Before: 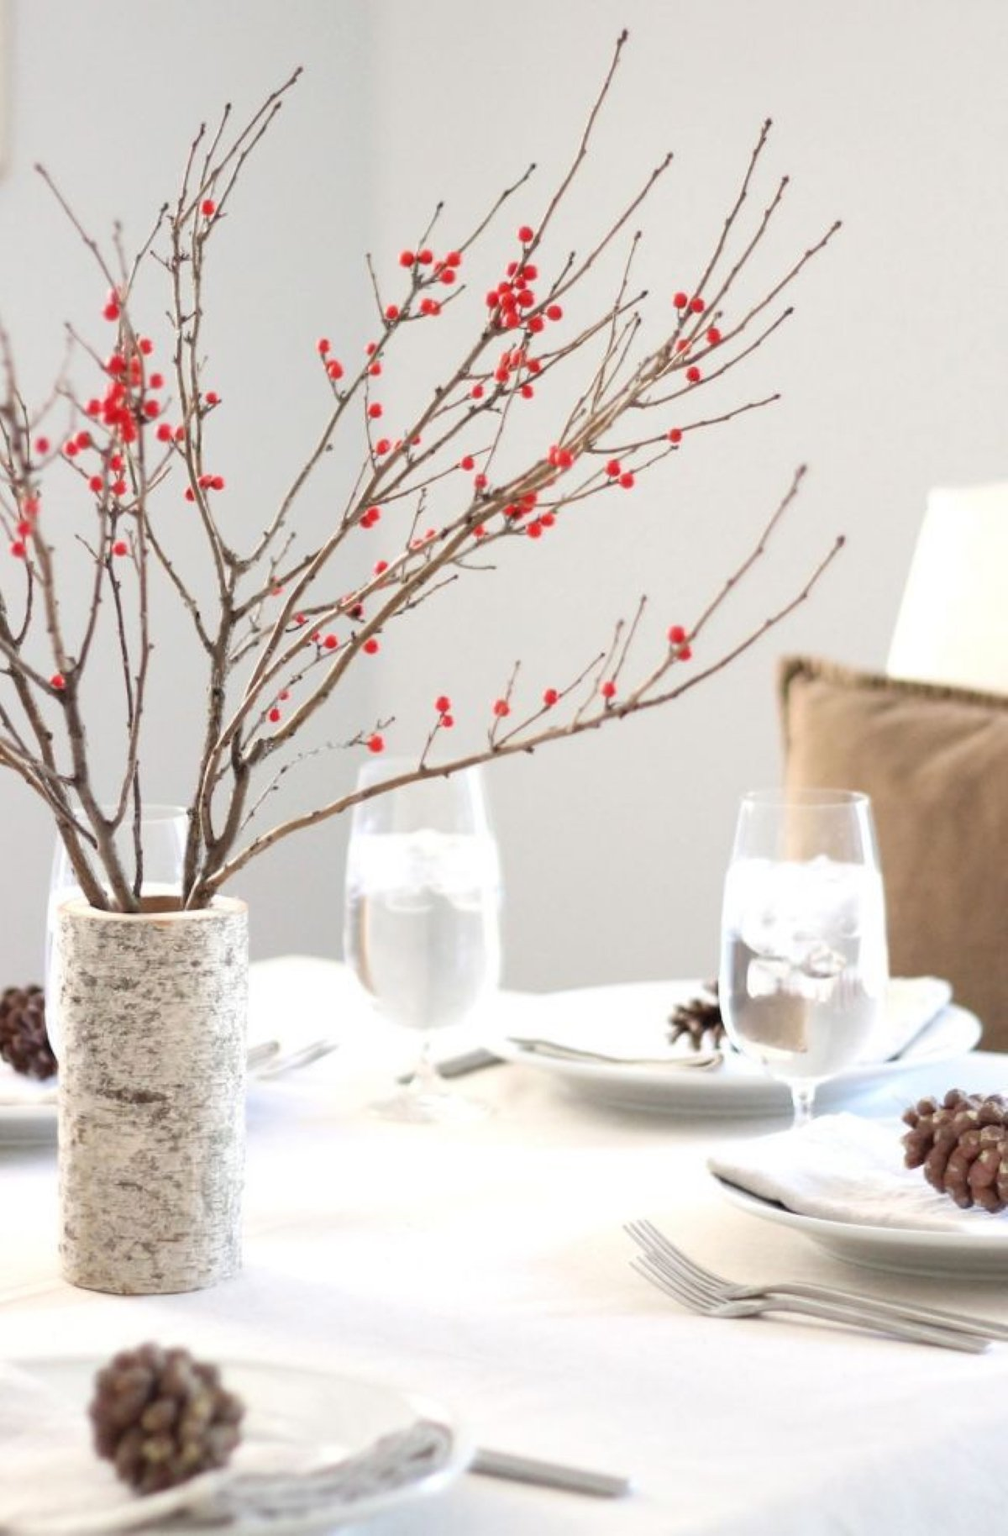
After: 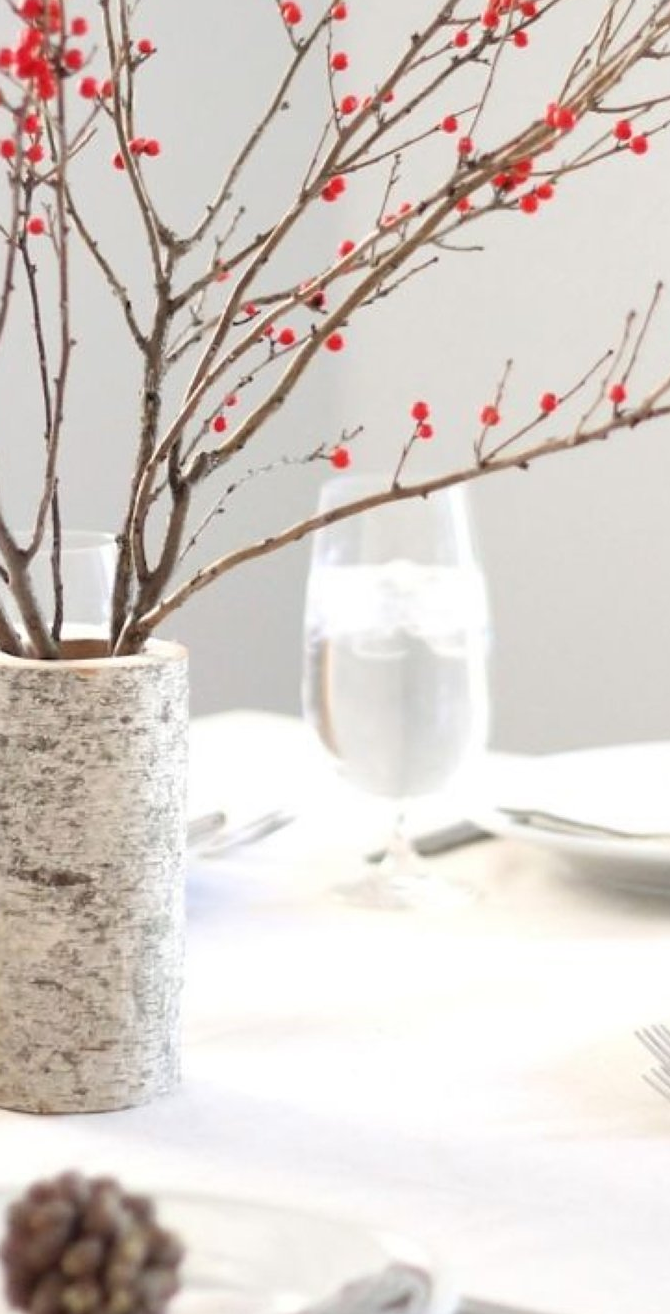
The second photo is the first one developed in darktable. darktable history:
sharpen: amount 0.204
crop: left 8.992%, top 23.376%, right 35.131%, bottom 4.729%
